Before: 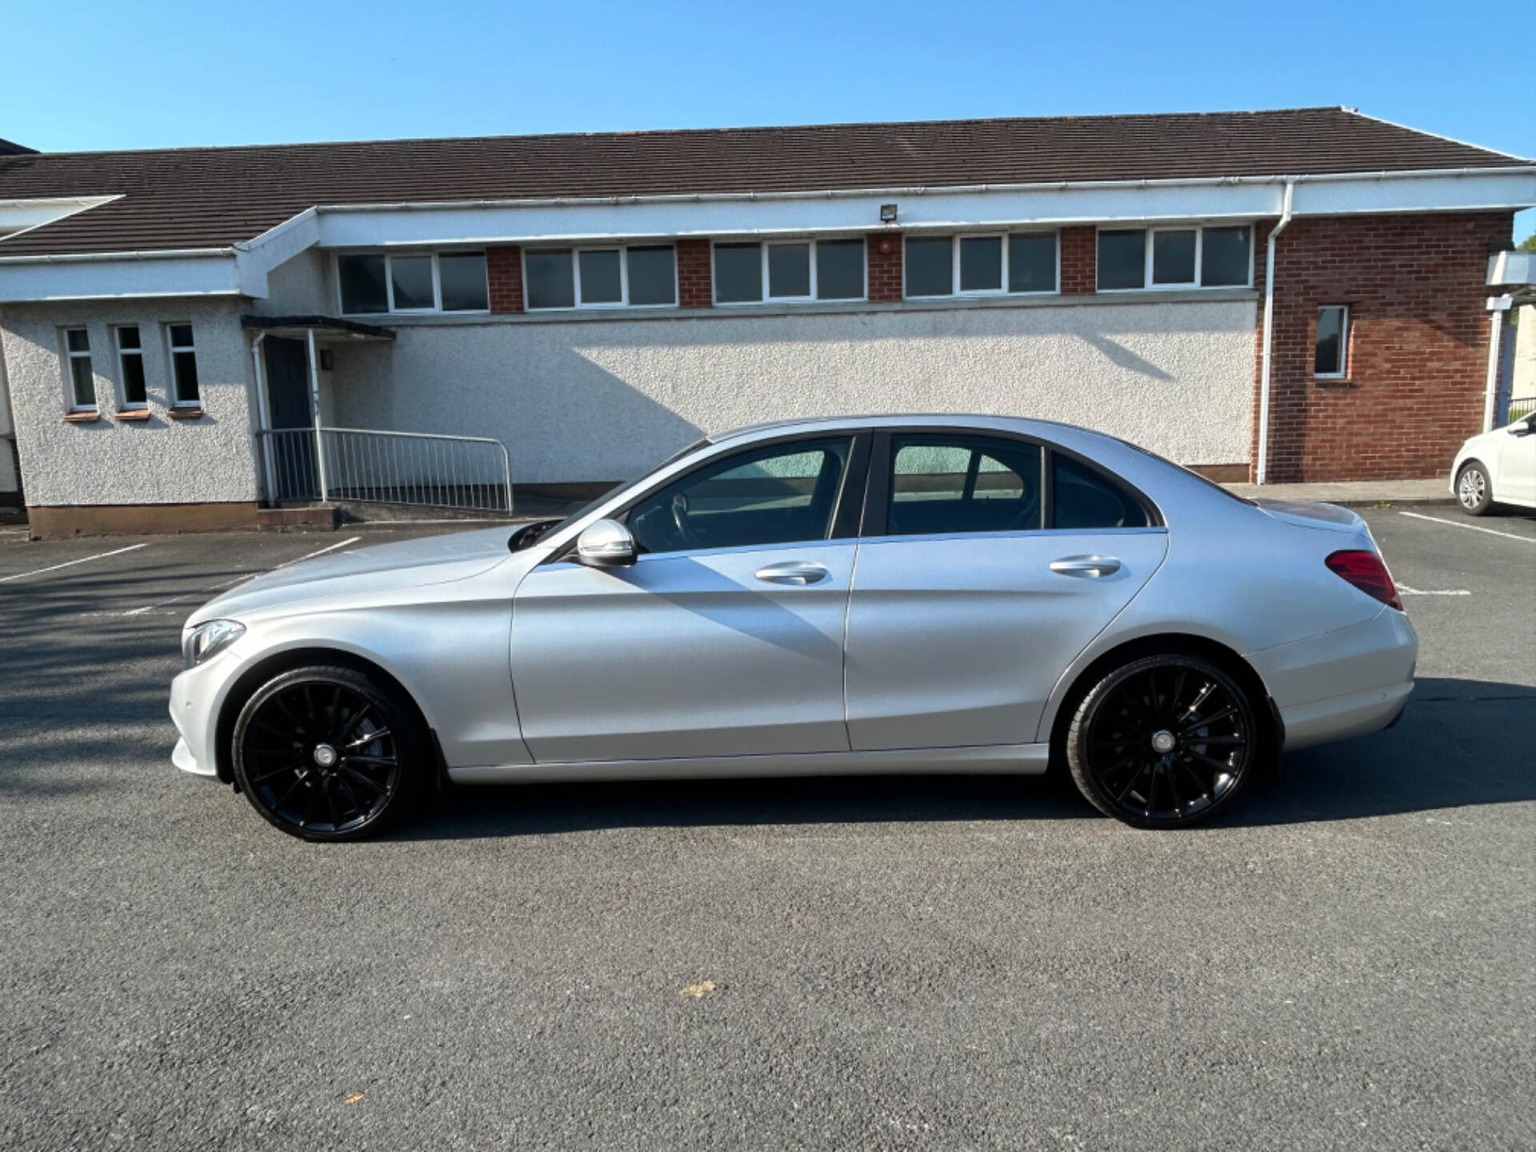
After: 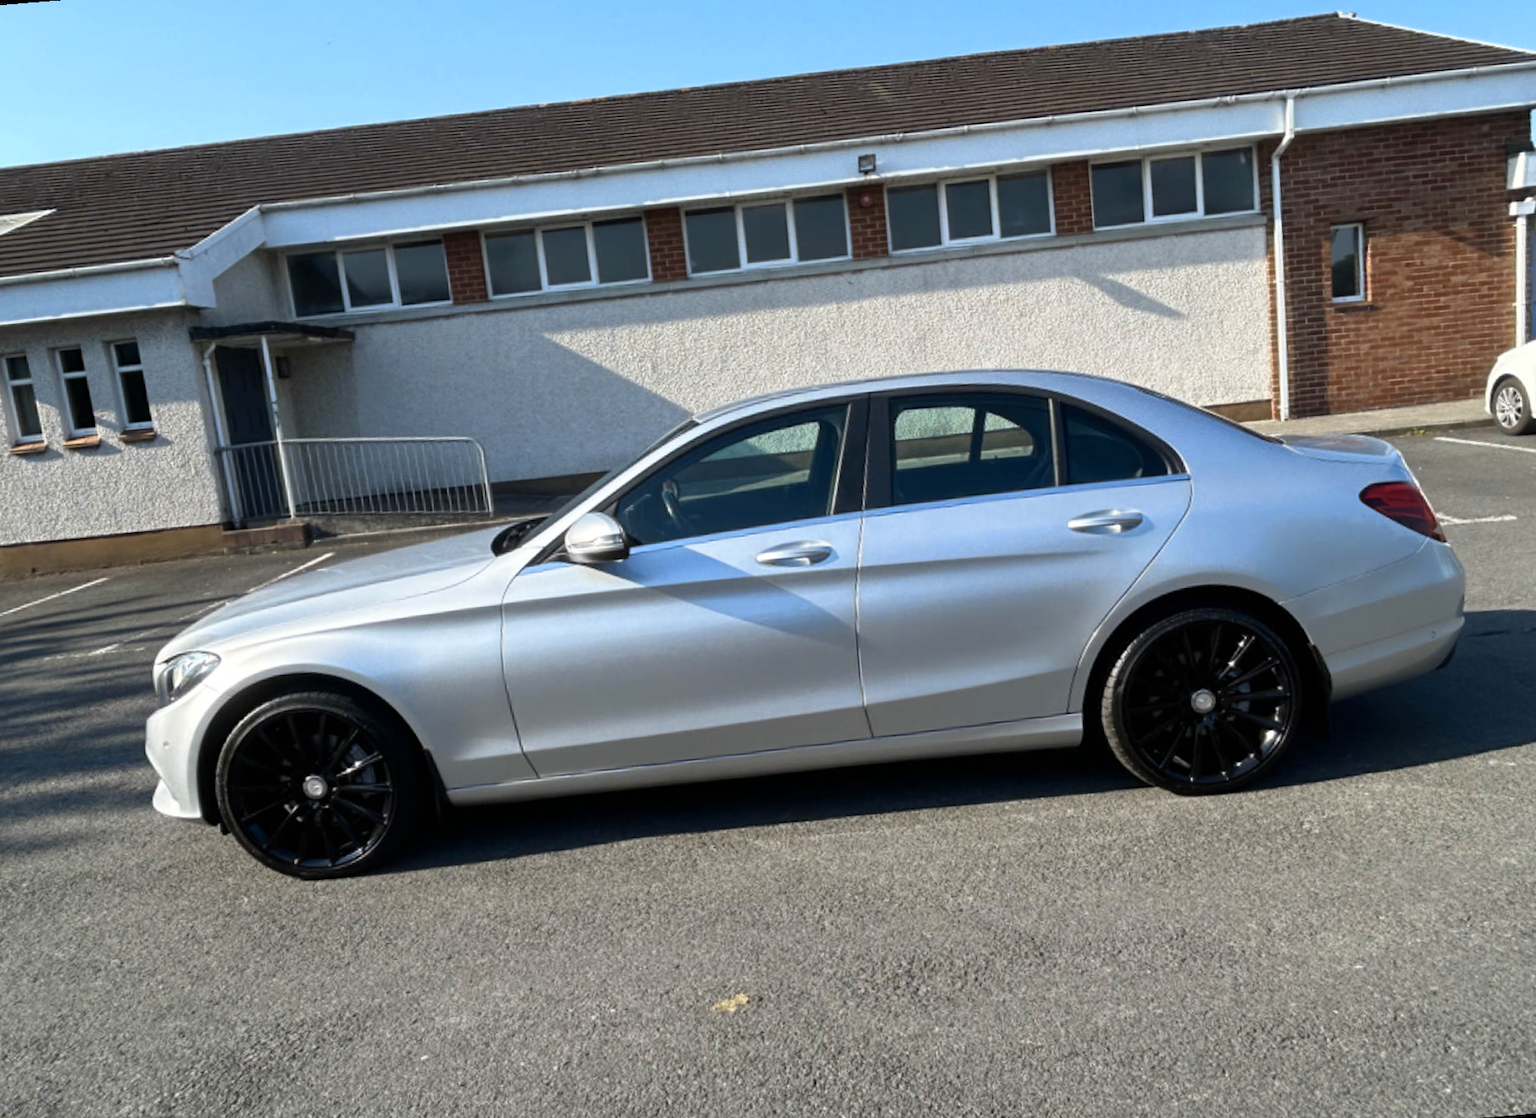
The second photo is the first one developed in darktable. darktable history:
rotate and perspective: rotation -4.57°, crop left 0.054, crop right 0.944, crop top 0.087, crop bottom 0.914
shadows and highlights: shadows 0, highlights 40
color contrast: green-magenta contrast 0.8, blue-yellow contrast 1.1, unbound 0
